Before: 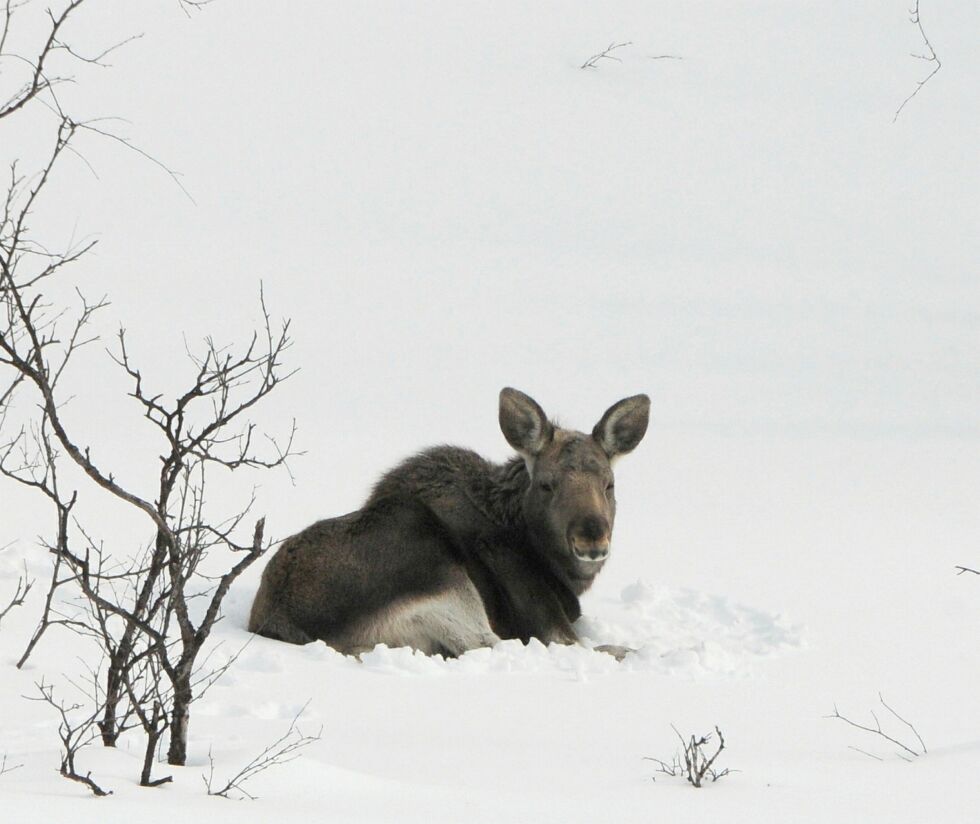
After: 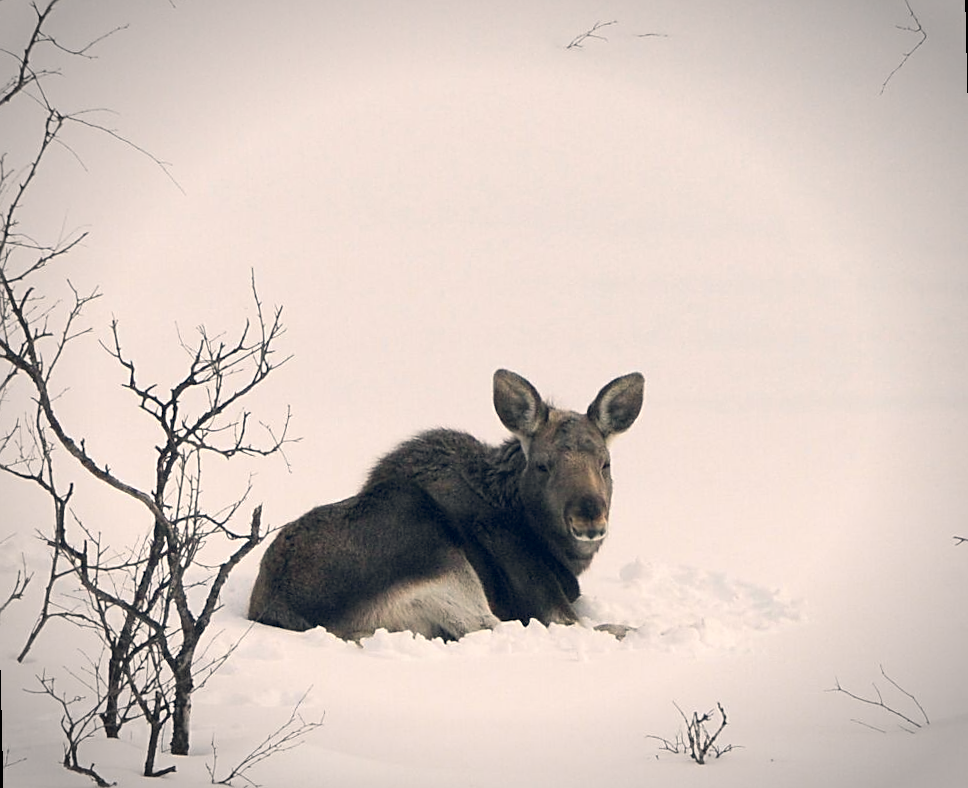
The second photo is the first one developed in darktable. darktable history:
color balance rgb: shadows lift › hue 87.51°, highlights gain › chroma 3.21%, highlights gain › hue 55.1°, global offset › chroma 0.15%, global offset › hue 253.66°, linear chroma grading › global chroma 0.5%
sharpen: on, module defaults
contrast brightness saturation: contrast 0.07
rotate and perspective: rotation -1.42°, crop left 0.016, crop right 0.984, crop top 0.035, crop bottom 0.965
vignetting: automatic ratio true
